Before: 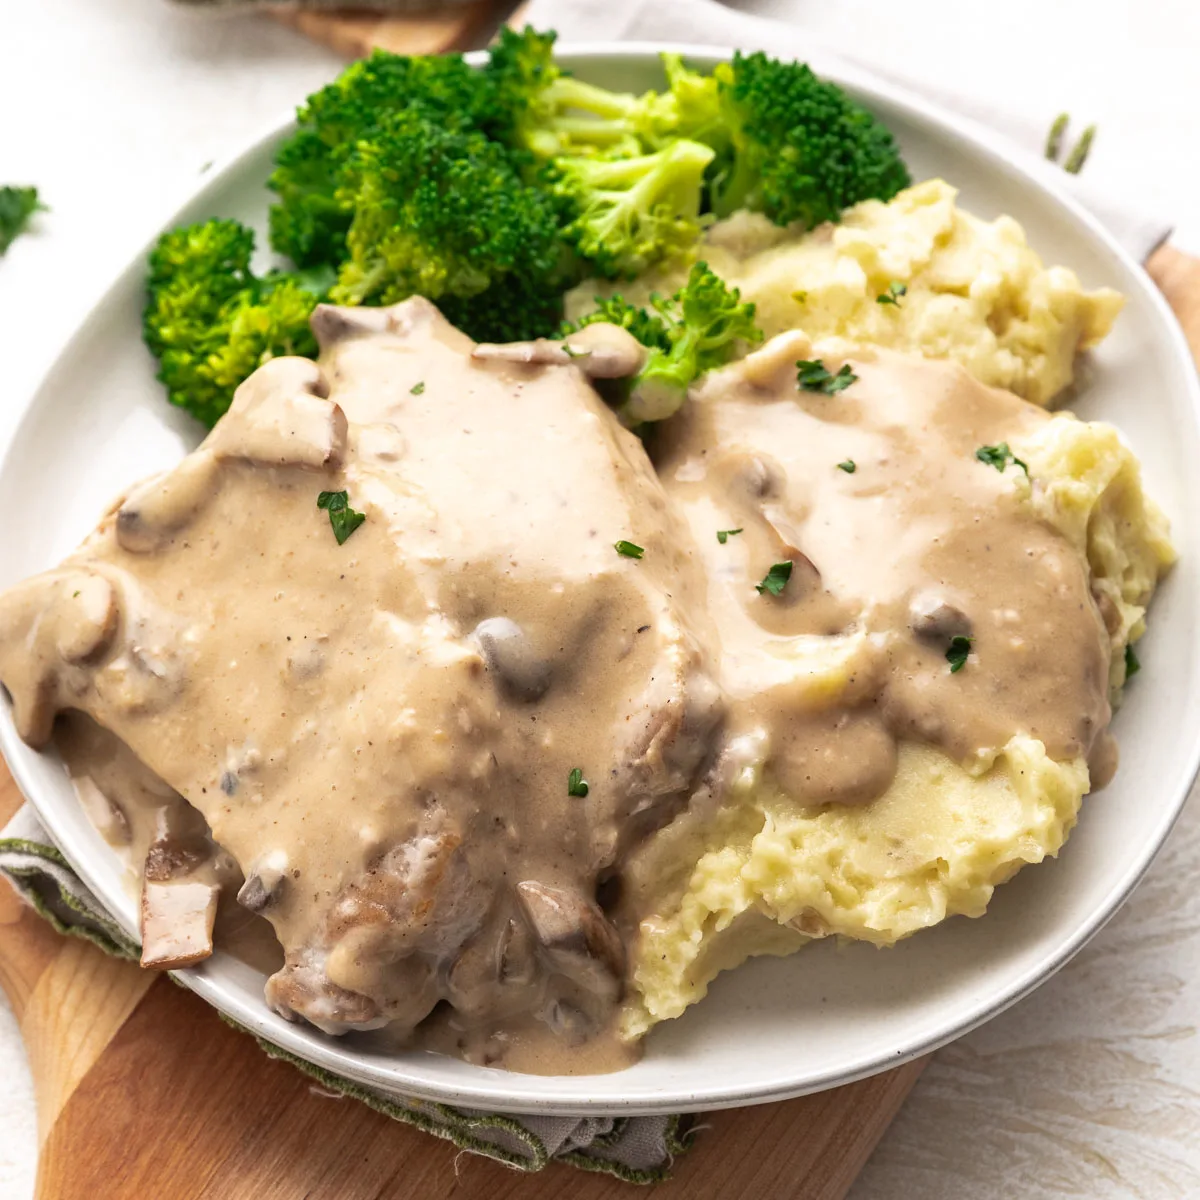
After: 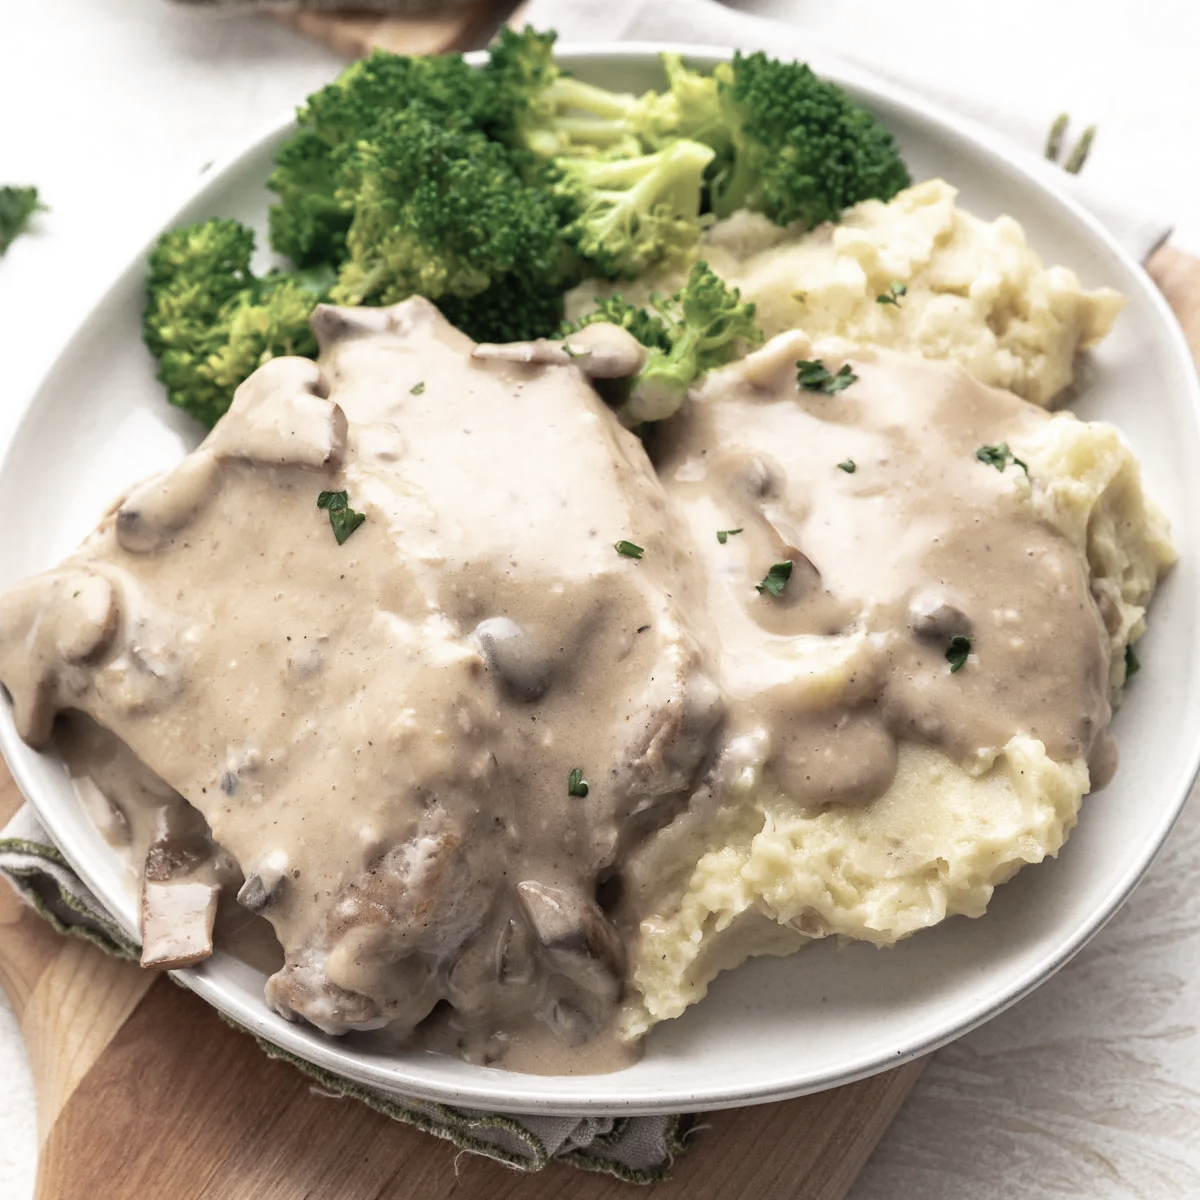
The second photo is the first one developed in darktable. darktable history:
color correction: highlights b* 0.054, saturation 0.567
